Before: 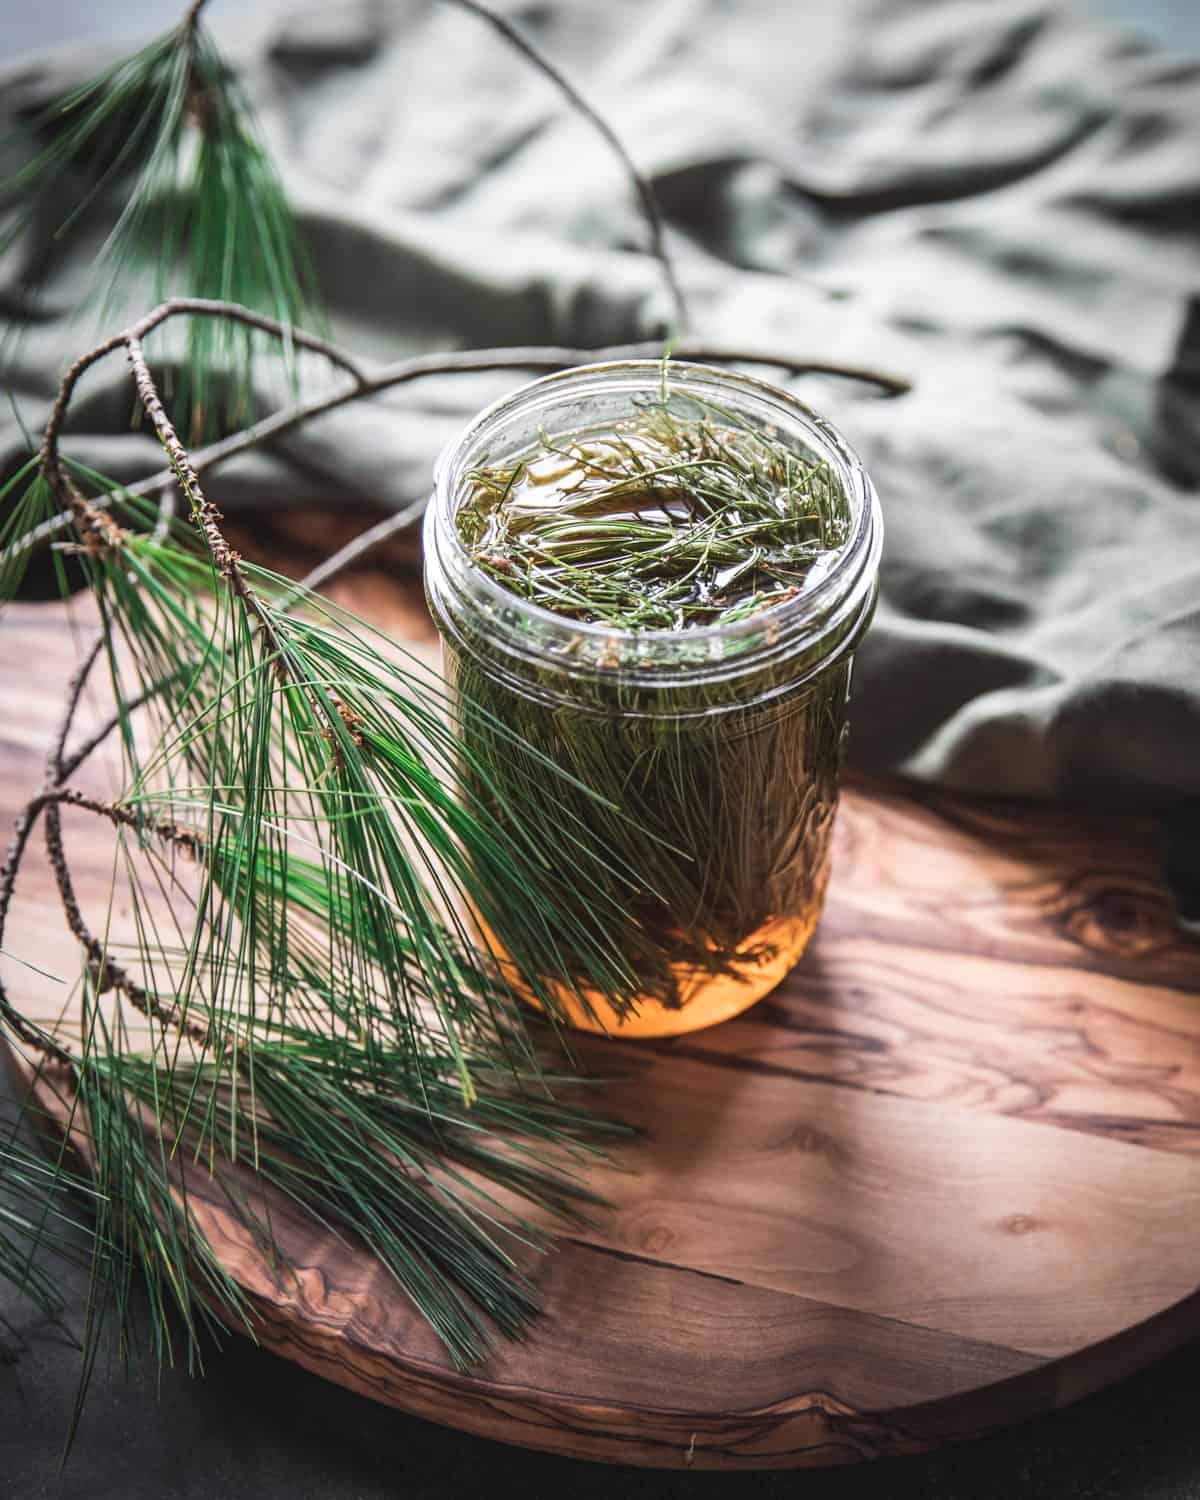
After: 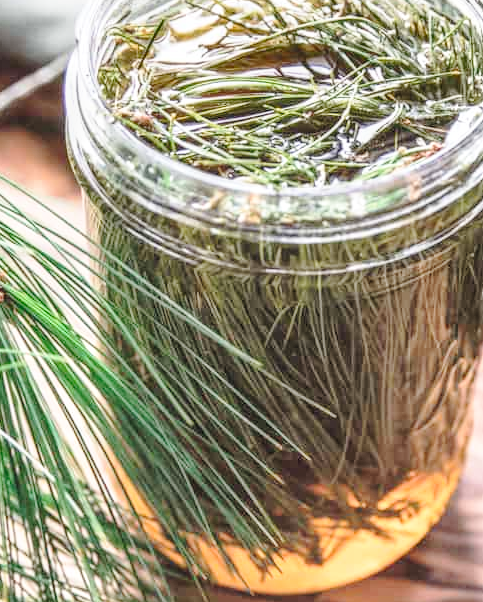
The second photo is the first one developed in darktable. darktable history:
exposure: exposure 0.166 EV, compensate highlight preservation false
crop: left 29.851%, top 29.643%, right 29.858%, bottom 30.163%
tone equalizer: edges refinement/feathering 500, mask exposure compensation -1.57 EV, preserve details no
local contrast: on, module defaults
shadows and highlights: low approximation 0.01, soften with gaussian
tone curve: curves: ch0 [(0, 0) (0.035, 0.017) (0.131, 0.108) (0.279, 0.279) (0.476, 0.554) (0.617, 0.693) (0.704, 0.77) (0.801, 0.854) (0.895, 0.927) (1, 0.976)]; ch1 [(0, 0) (0.318, 0.278) (0.444, 0.427) (0.493, 0.488) (0.504, 0.497) (0.537, 0.538) (0.594, 0.616) (0.746, 0.764) (1, 1)]; ch2 [(0, 0) (0.316, 0.292) (0.381, 0.37) (0.423, 0.448) (0.476, 0.482) (0.502, 0.495) (0.529, 0.547) (0.583, 0.608) (0.639, 0.657) (0.7, 0.7) (0.861, 0.808) (1, 0.951)], preserve colors none
contrast brightness saturation: brightness 0.285
